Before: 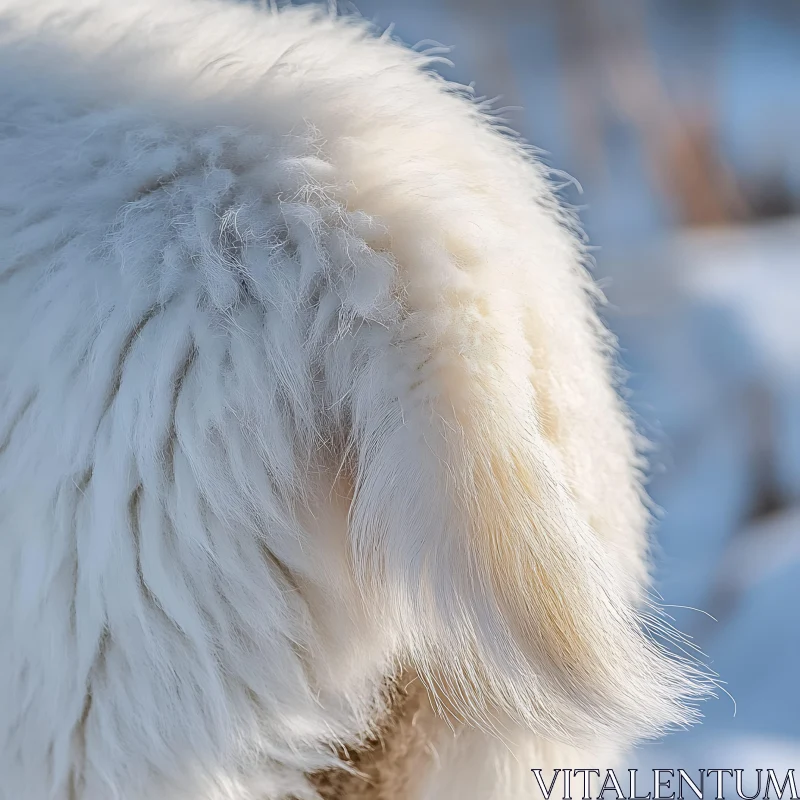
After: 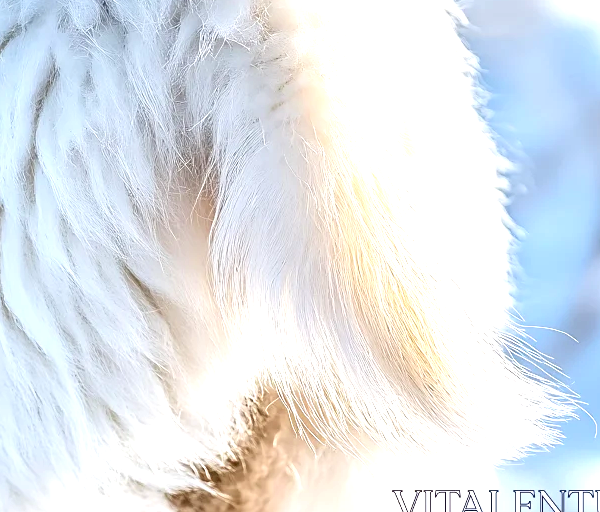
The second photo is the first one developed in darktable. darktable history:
crop and rotate: left 17.483%, top 34.972%, right 7.441%, bottom 0.932%
exposure: exposure 1.227 EV, compensate highlight preservation false
